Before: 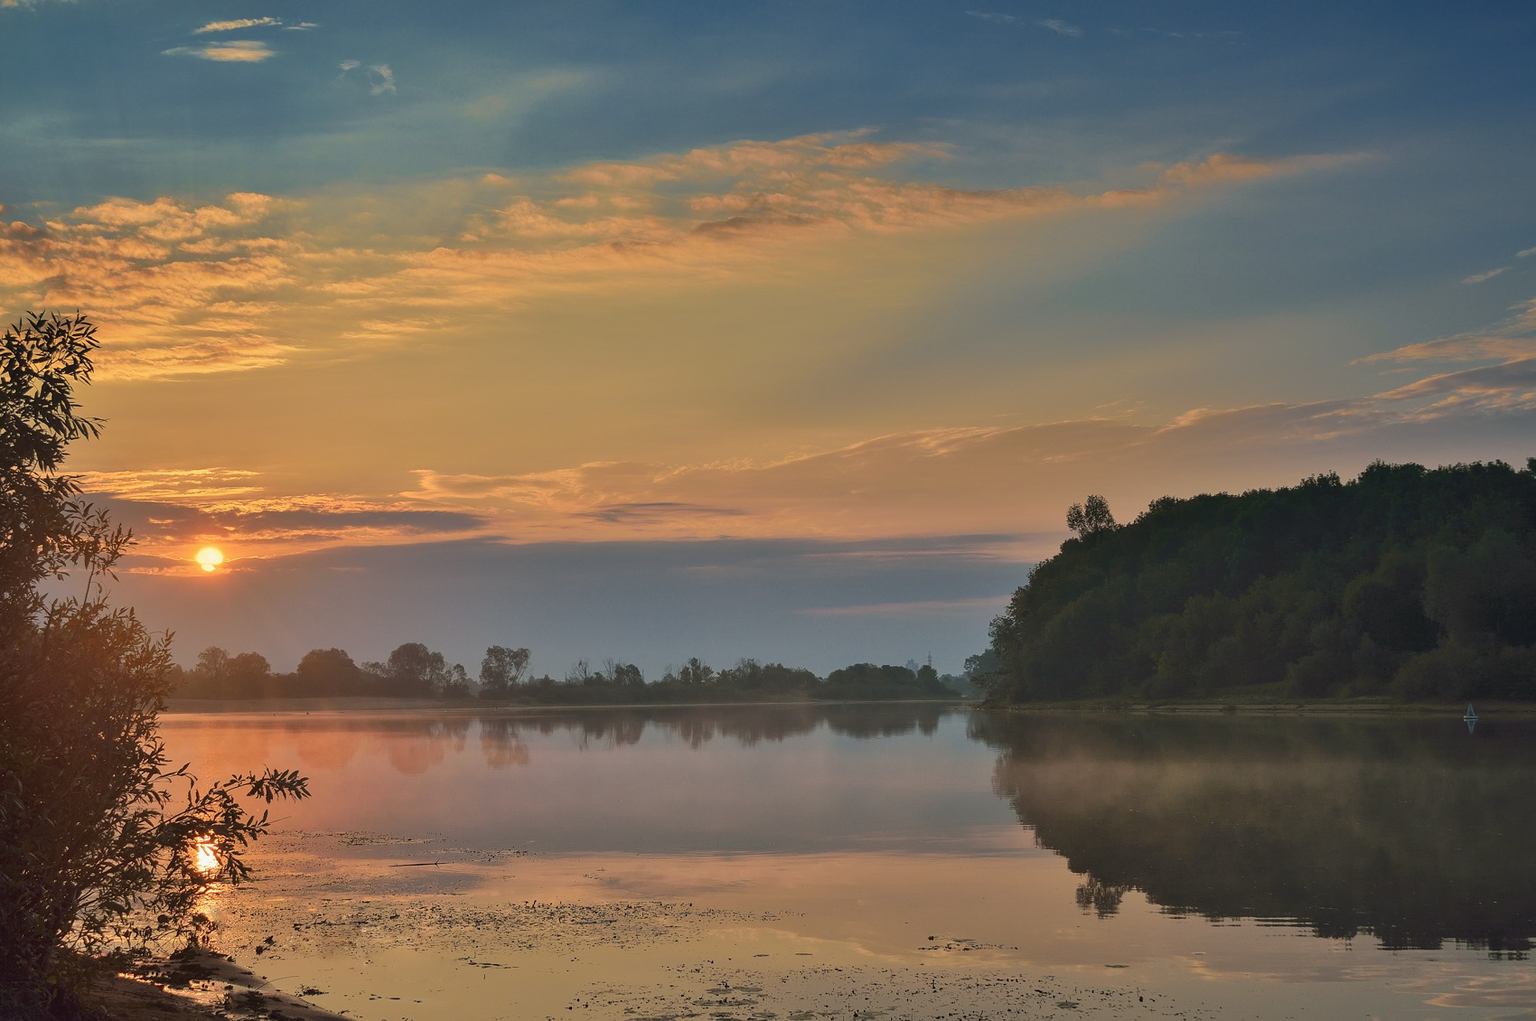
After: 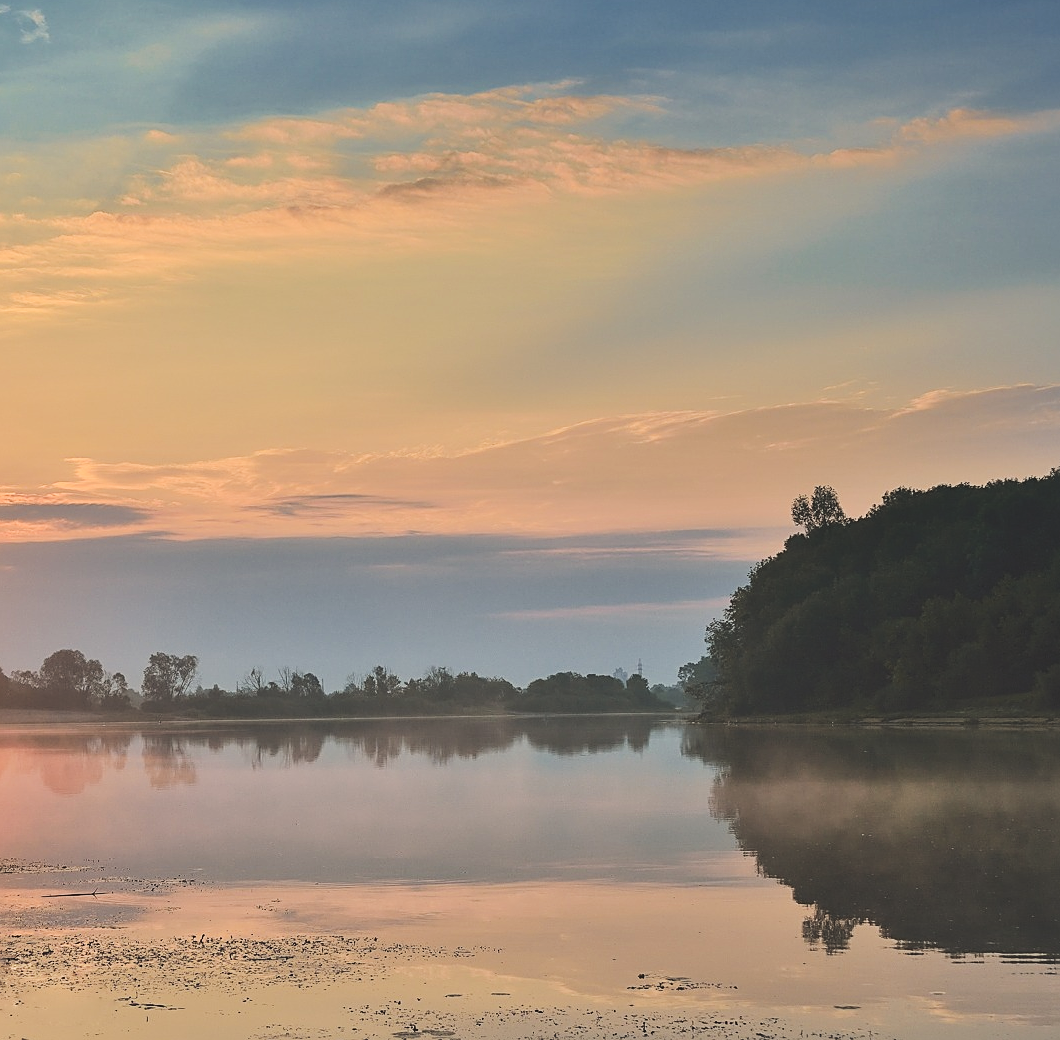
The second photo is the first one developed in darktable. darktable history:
contrast brightness saturation: contrast 0.199, brightness -0.111, saturation 0.096
sharpen: on, module defaults
tone equalizer: -8 EV -0.771 EV, -7 EV -0.693 EV, -6 EV -0.631 EV, -5 EV -0.36 EV, -3 EV 0.388 EV, -2 EV 0.6 EV, -1 EV 0.684 EV, +0 EV 0.748 EV
filmic rgb: black relative exposure -7.65 EV, white relative exposure 4.56 EV, hardness 3.61, contrast 1.056
exposure: black level correction -0.04, exposure 0.061 EV, compensate exposure bias true, compensate highlight preservation false
crop and rotate: left 22.902%, top 5.625%, right 14.709%, bottom 2.315%
